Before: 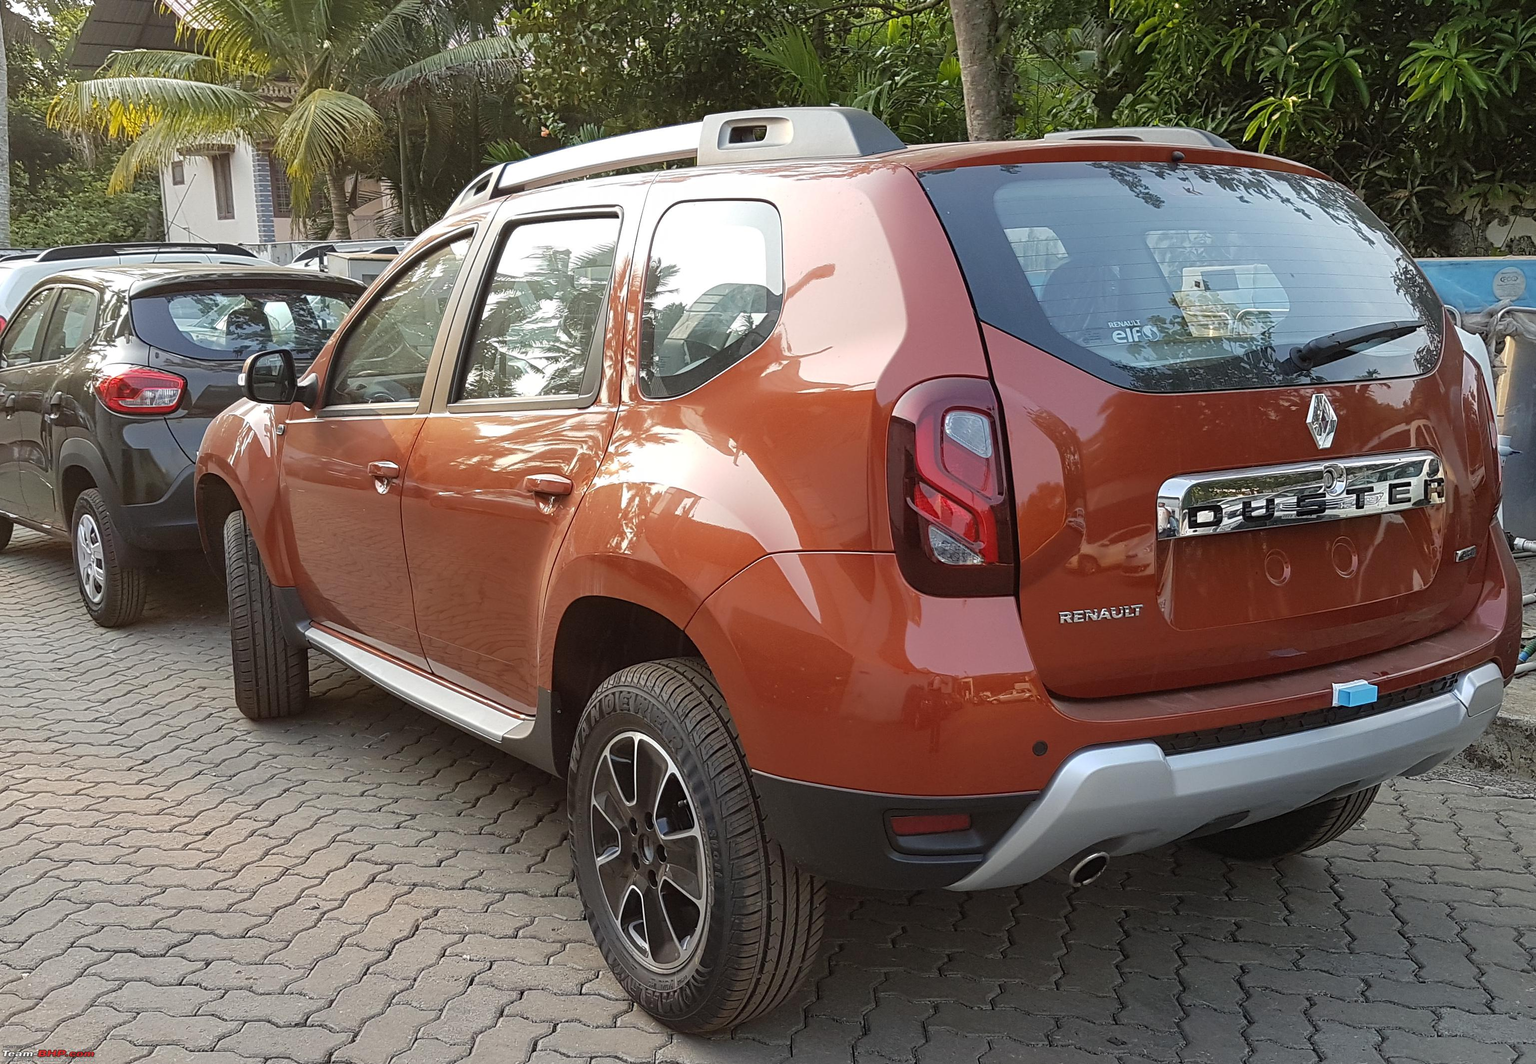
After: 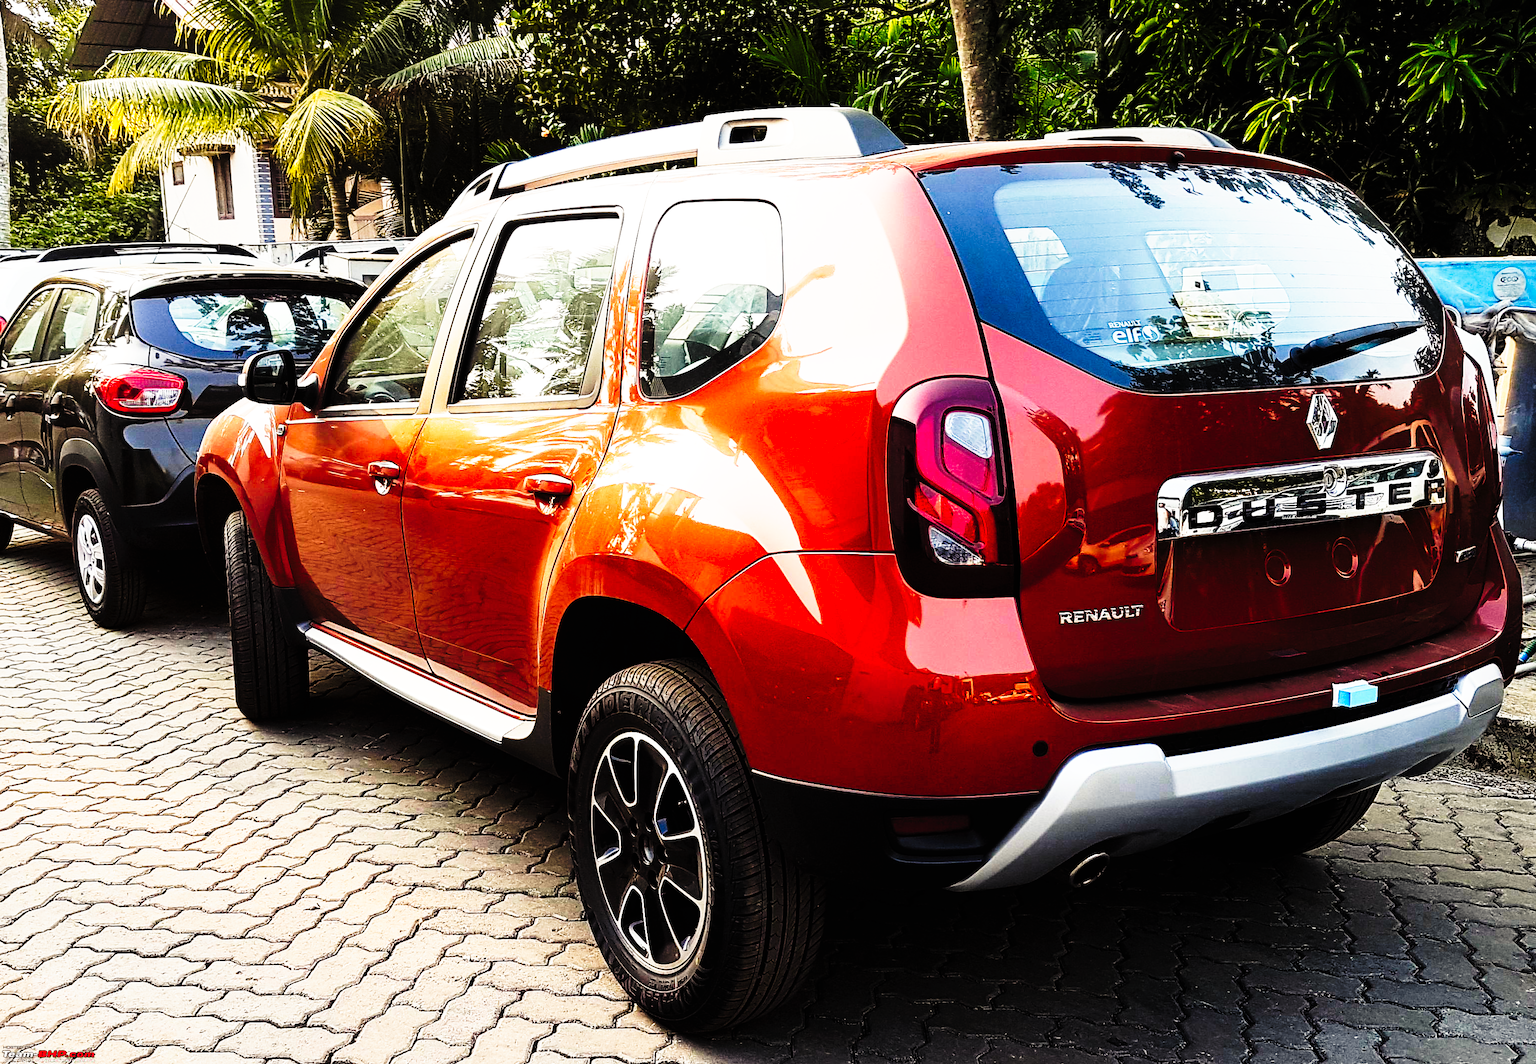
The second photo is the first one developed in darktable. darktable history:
tone curve: curves: ch0 [(0, 0) (0.003, 0.003) (0.011, 0.006) (0.025, 0.012) (0.044, 0.02) (0.069, 0.023) (0.1, 0.029) (0.136, 0.037) (0.177, 0.058) (0.224, 0.084) (0.277, 0.137) (0.335, 0.209) (0.399, 0.336) (0.468, 0.478) (0.543, 0.63) (0.623, 0.789) (0.709, 0.903) (0.801, 0.967) (0.898, 0.987) (1, 1)], preserve colors none
color balance rgb: shadows lift › chroma 3%, shadows lift › hue 280.8°, power › hue 330°, highlights gain › chroma 3%, highlights gain › hue 75.6°, global offset › luminance 1.5%, perceptual saturation grading › global saturation 20%, perceptual saturation grading › highlights -25%, perceptual saturation grading › shadows 50%, global vibrance 30%
filmic rgb: black relative exposure -3.75 EV, white relative exposure 2.4 EV, dynamic range scaling -50%, hardness 3.42, latitude 30%, contrast 1.8
